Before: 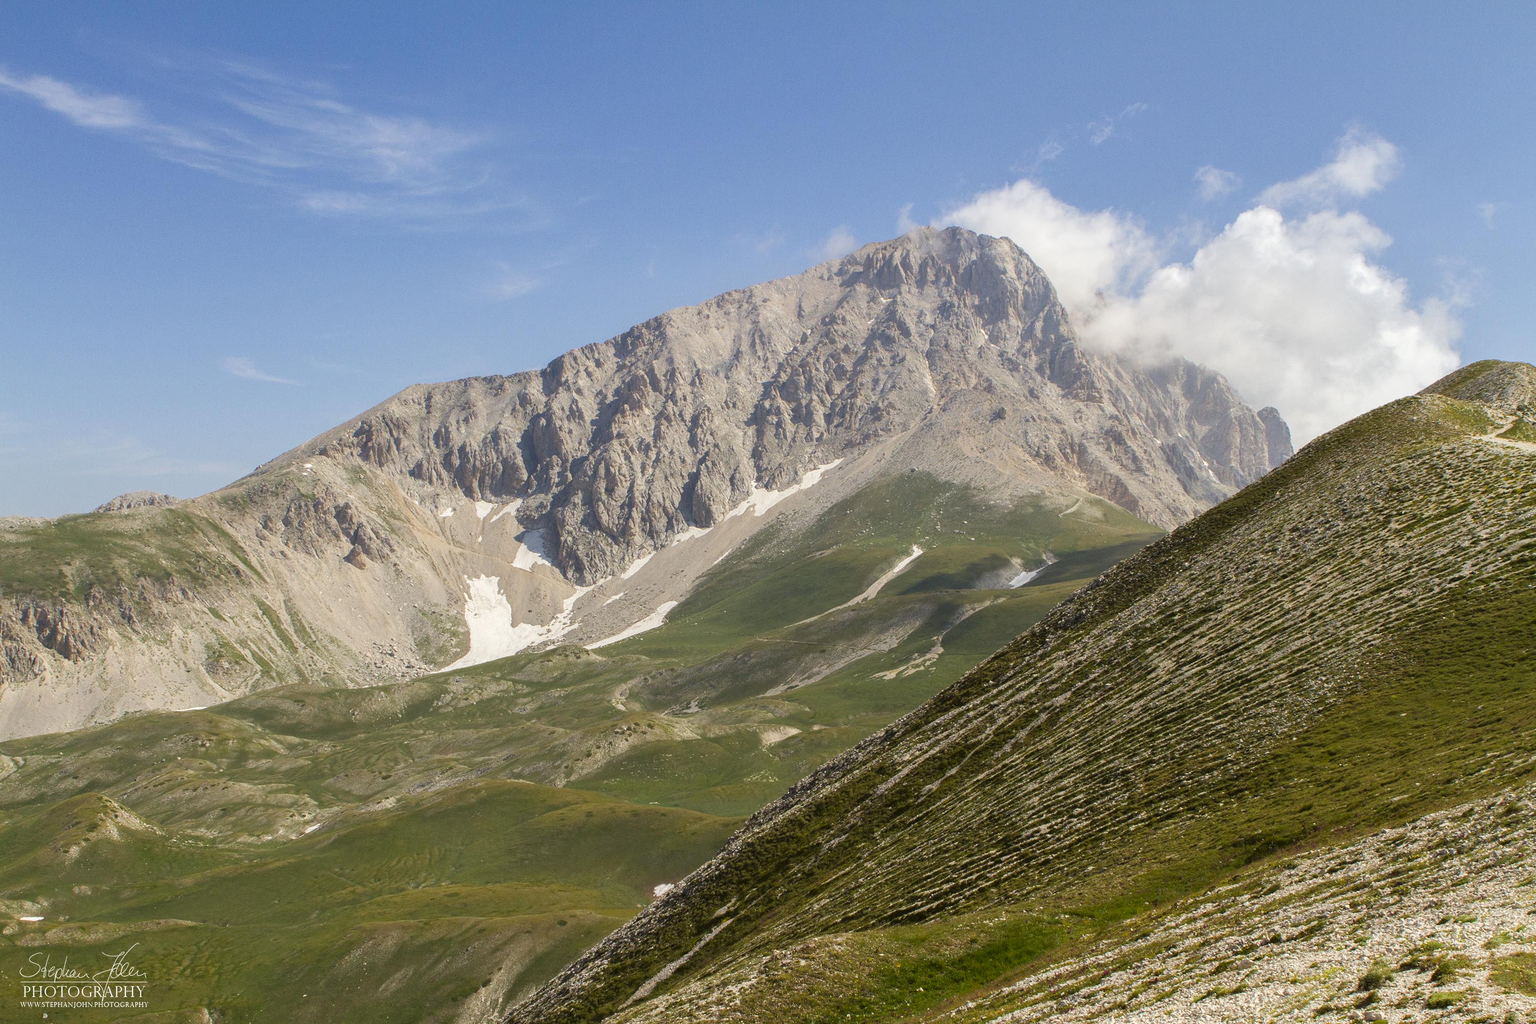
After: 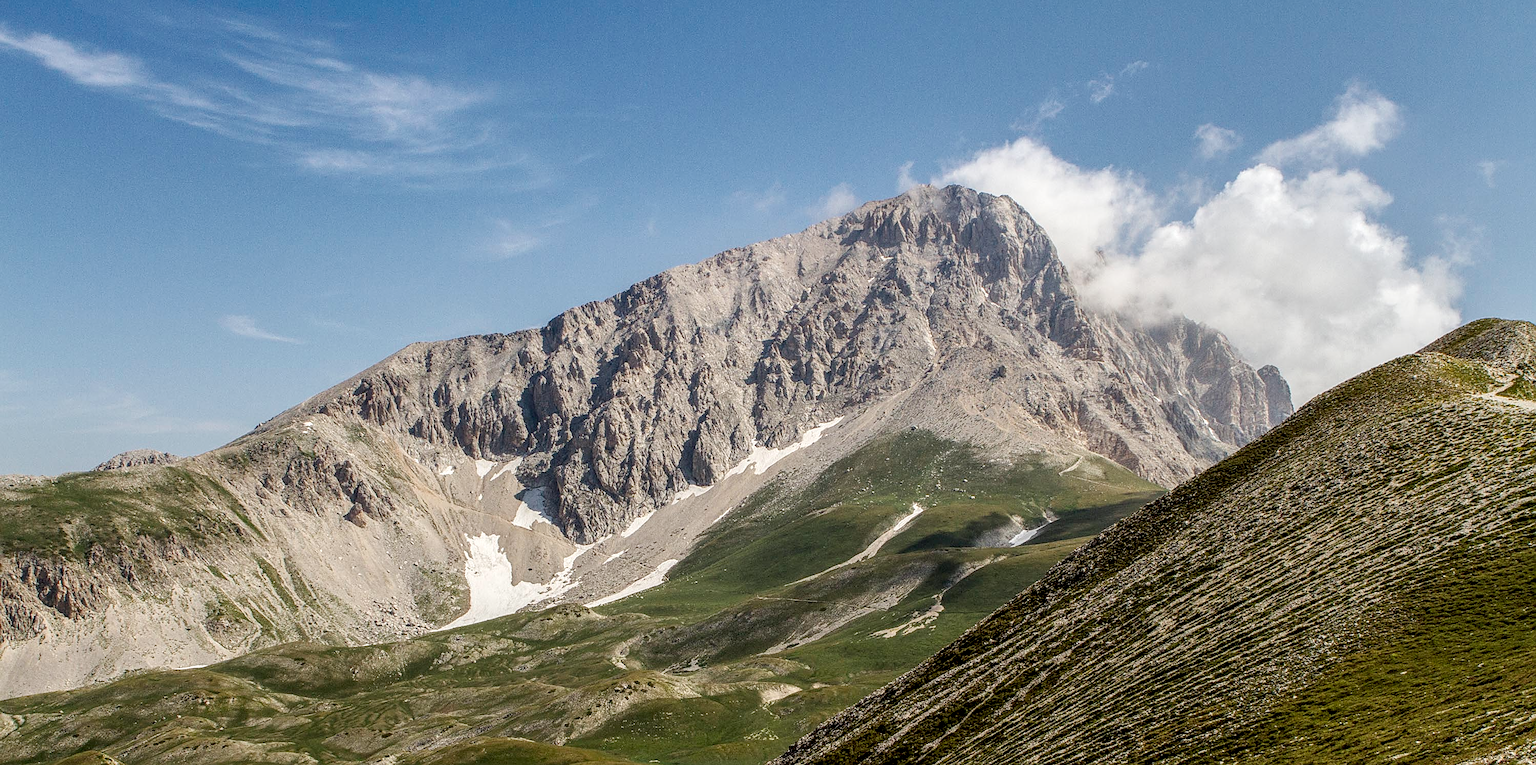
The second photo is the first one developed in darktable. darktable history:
exposure: exposure -0.916 EV, compensate exposure bias true, compensate highlight preservation false
local contrast: highlights 4%, shadows 6%, detail 181%
sharpen: amount 0.594
base curve: curves: ch0 [(0, 0) (0.204, 0.334) (0.55, 0.733) (1, 1)], preserve colors none
crop: top 4.146%, bottom 21.084%
